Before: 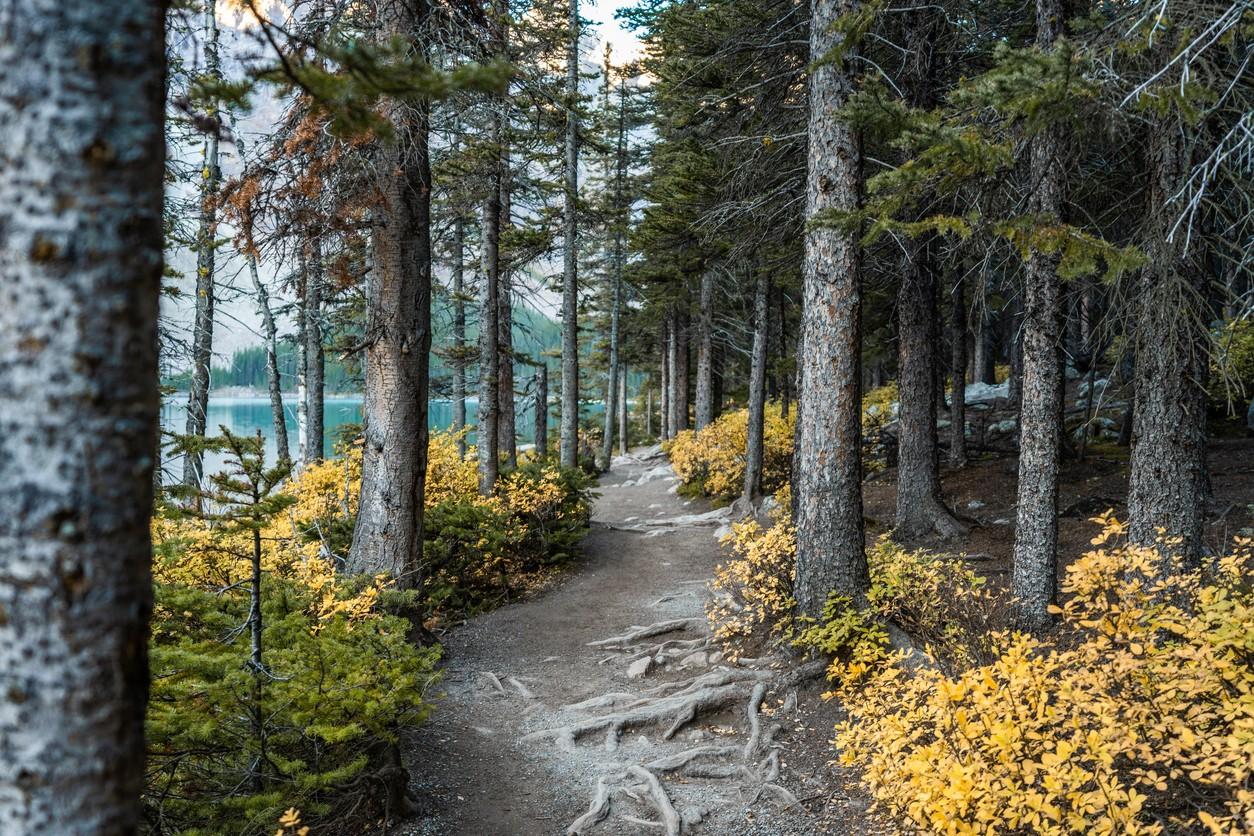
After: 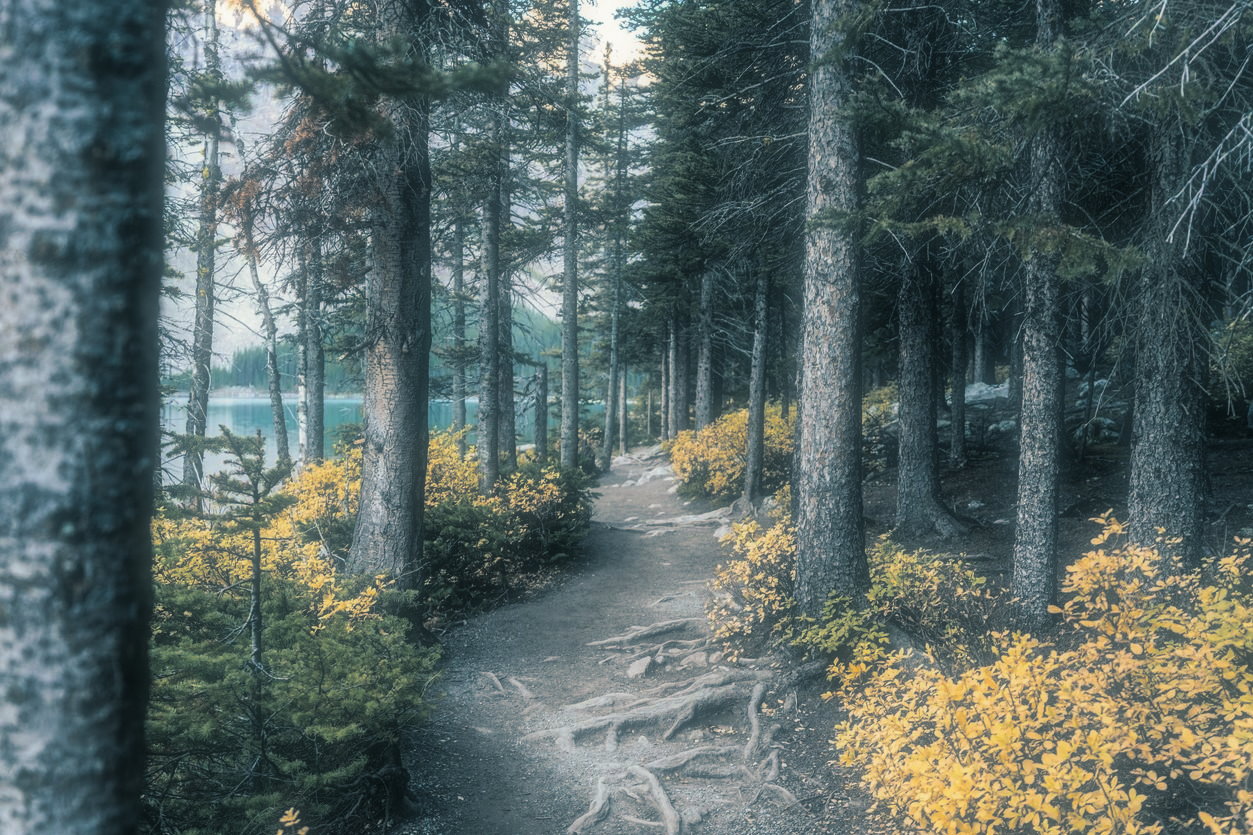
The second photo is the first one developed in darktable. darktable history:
soften: size 60.24%, saturation 65.46%, brightness 0.506 EV, mix 25.7%
split-toning: shadows › hue 205.2°, shadows › saturation 0.43, highlights › hue 54°, highlights › saturation 0.54
